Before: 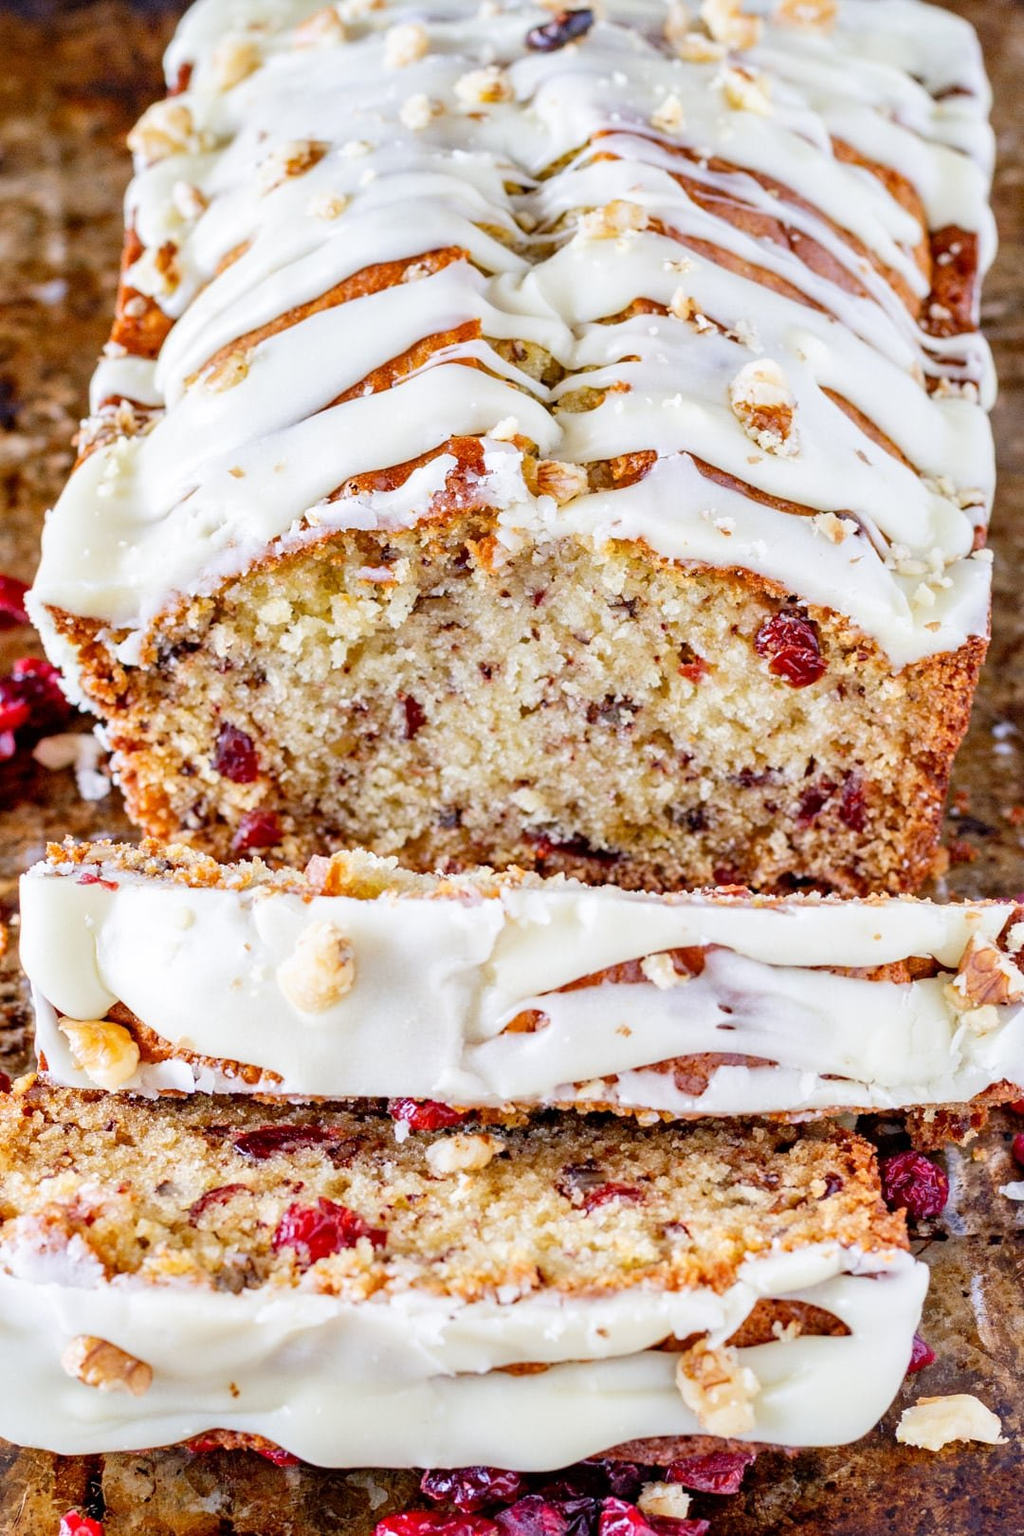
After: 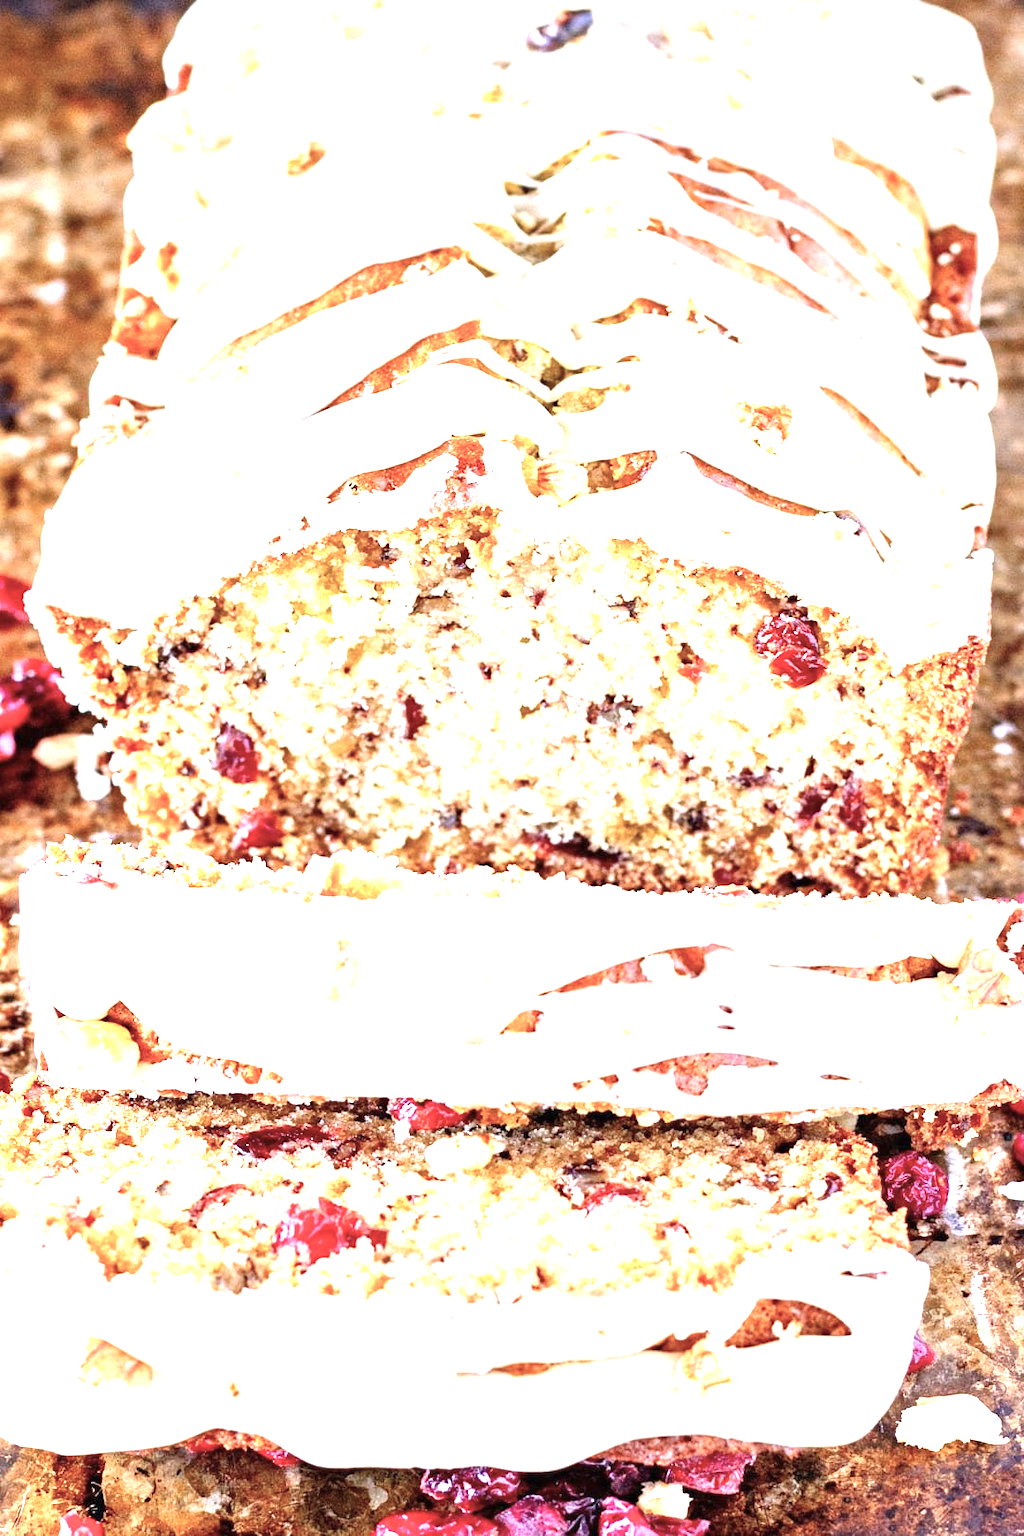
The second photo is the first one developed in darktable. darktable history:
exposure: black level correction 0, exposure 1.741 EV, compensate exposure bias true, compensate highlight preservation false
color balance: input saturation 80.07%
